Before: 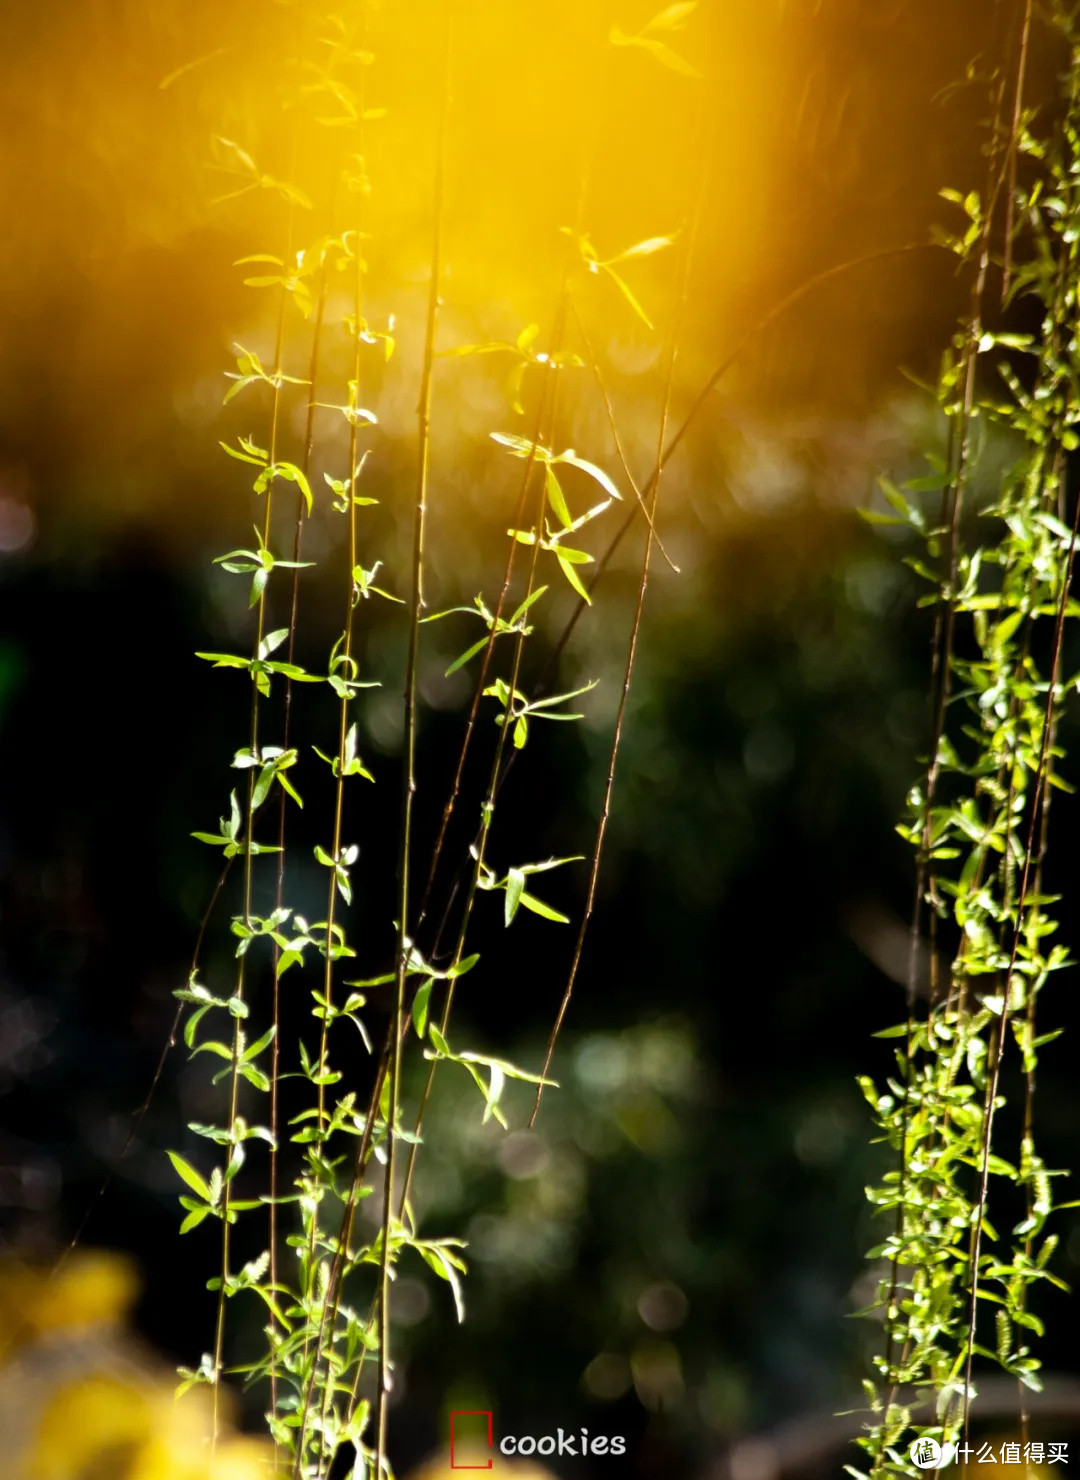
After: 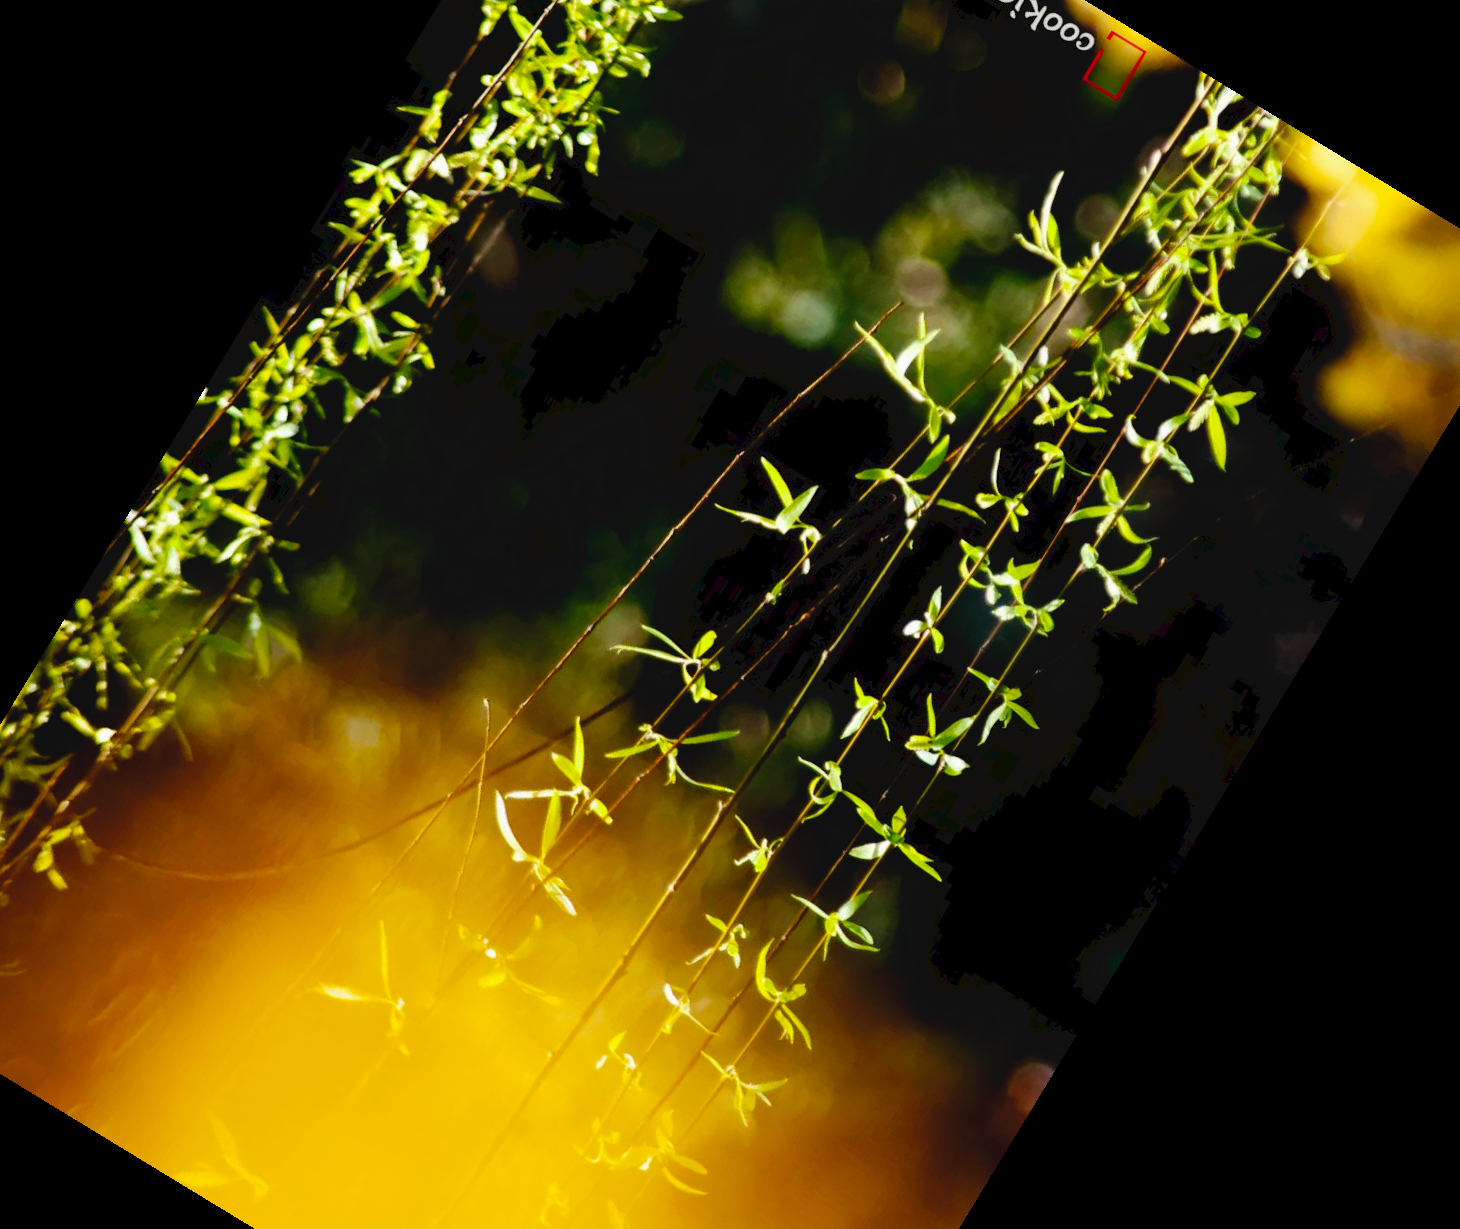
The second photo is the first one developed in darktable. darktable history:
crop and rotate: angle 148.68°, left 9.111%, top 15.603%, right 4.588%, bottom 17.041%
tone curve: curves: ch0 [(0, 0) (0.003, 0.048) (0.011, 0.048) (0.025, 0.048) (0.044, 0.049) (0.069, 0.048) (0.1, 0.052) (0.136, 0.071) (0.177, 0.109) (0.224, 0.157) (0.277, 0.233) (0.335, 0.32) (0.399, 0.404) (0.468, 0.496) (0.543, 0.582) (0.623, 0.653) (0.709, 0.738) (0.801, 0.811) (0.898, 0.895) (1, 1)], preserve colors none
color balance rgb: linear chroma grading › shadows -8%, linear chroma grading › global chroma 10%, perceptual saturation grading › global saturation 2%, perceptual saturation grading › highlights -2%, perceptual saturation grading › mid-tones 4%, perceptual saturation grading › shadows 8%, perceptual brilliance grading › global brilliance 2%, perceptual brilliance grading › highlights -4%, global vibrance 16%, saturation formula JzAzBz (2021)
